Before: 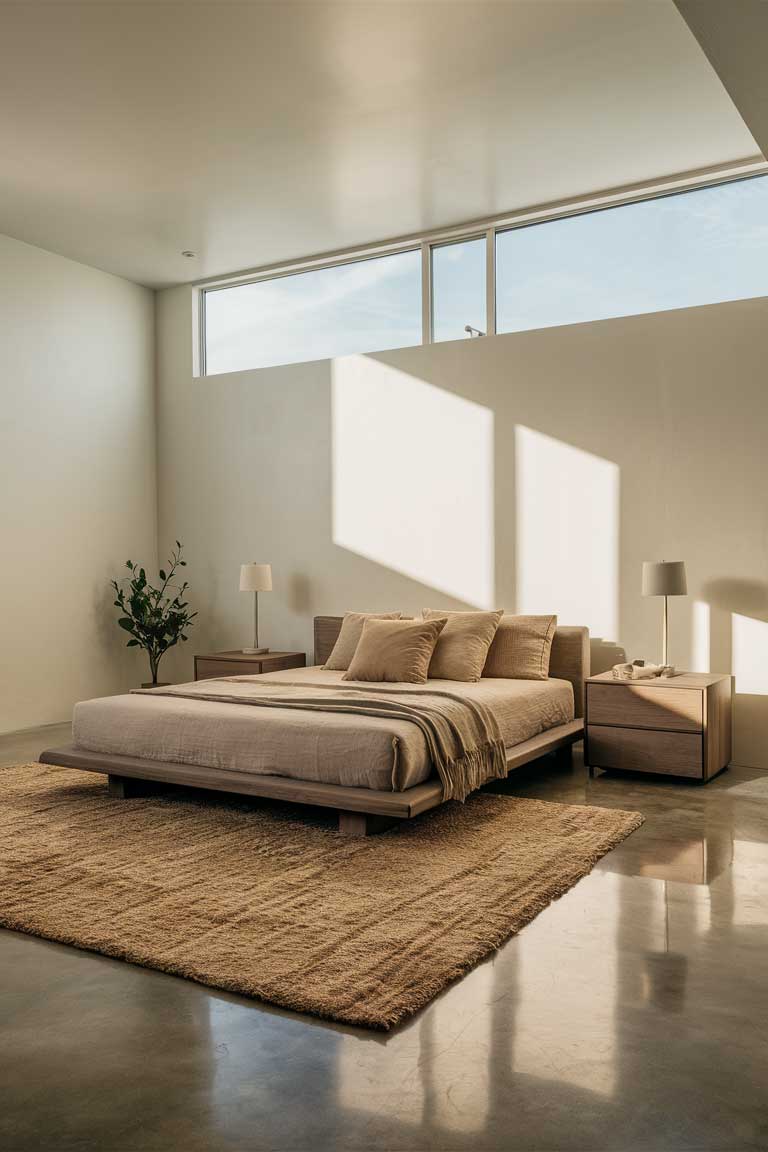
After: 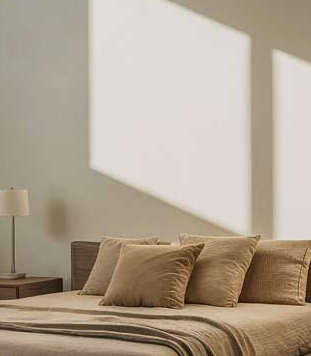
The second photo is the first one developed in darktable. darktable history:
exposure: exposure -0.217 EV, compensate highlight preservation false
crop: left 31.668%, top 32.627%, right 27.794%, bottom 36.394%
